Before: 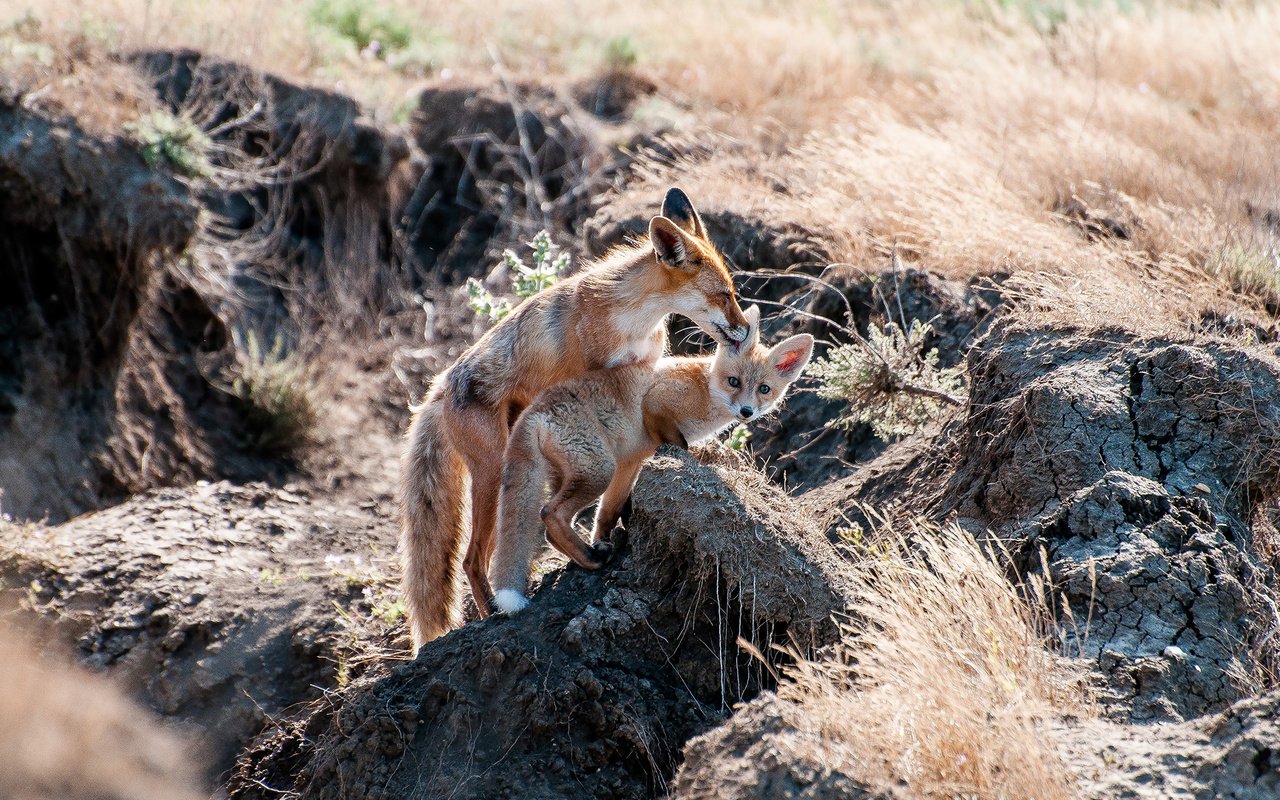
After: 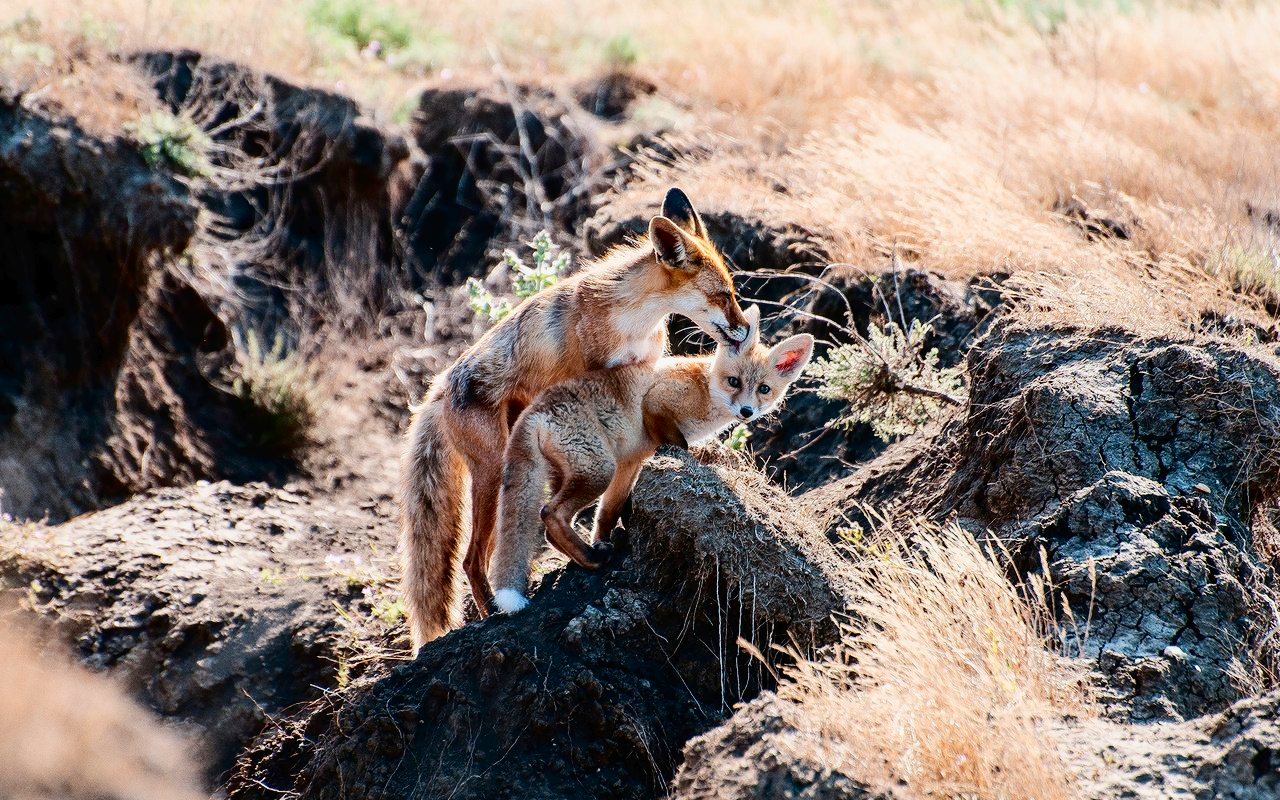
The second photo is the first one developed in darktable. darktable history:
tone curve: curves: ch0 [(0, 0) (0.003, 0.012) (0.011, 0.014) (0.025, 0.019) (0.044, 0.028) (0.069, 0.039) (0.1, 0.056) (0.136, 0.093) (0.177, 0.147) (0.224, 0.214) (0.277, 0.29) (0.335, 0.381) (0.399, 0.476) (0.468, 0.557) (0.543, 0.635) (0.623, 0.697) (0.709, 0.764) (0.801, 0.831) (0.898, 0.917) (1, 1)], color space Lab, independent channels, preserve colors none
exposure: exposure -0.177 EV, compensate highlight preservation false
contrast brightness saturation: contrast 0.182, saturation 0.297
